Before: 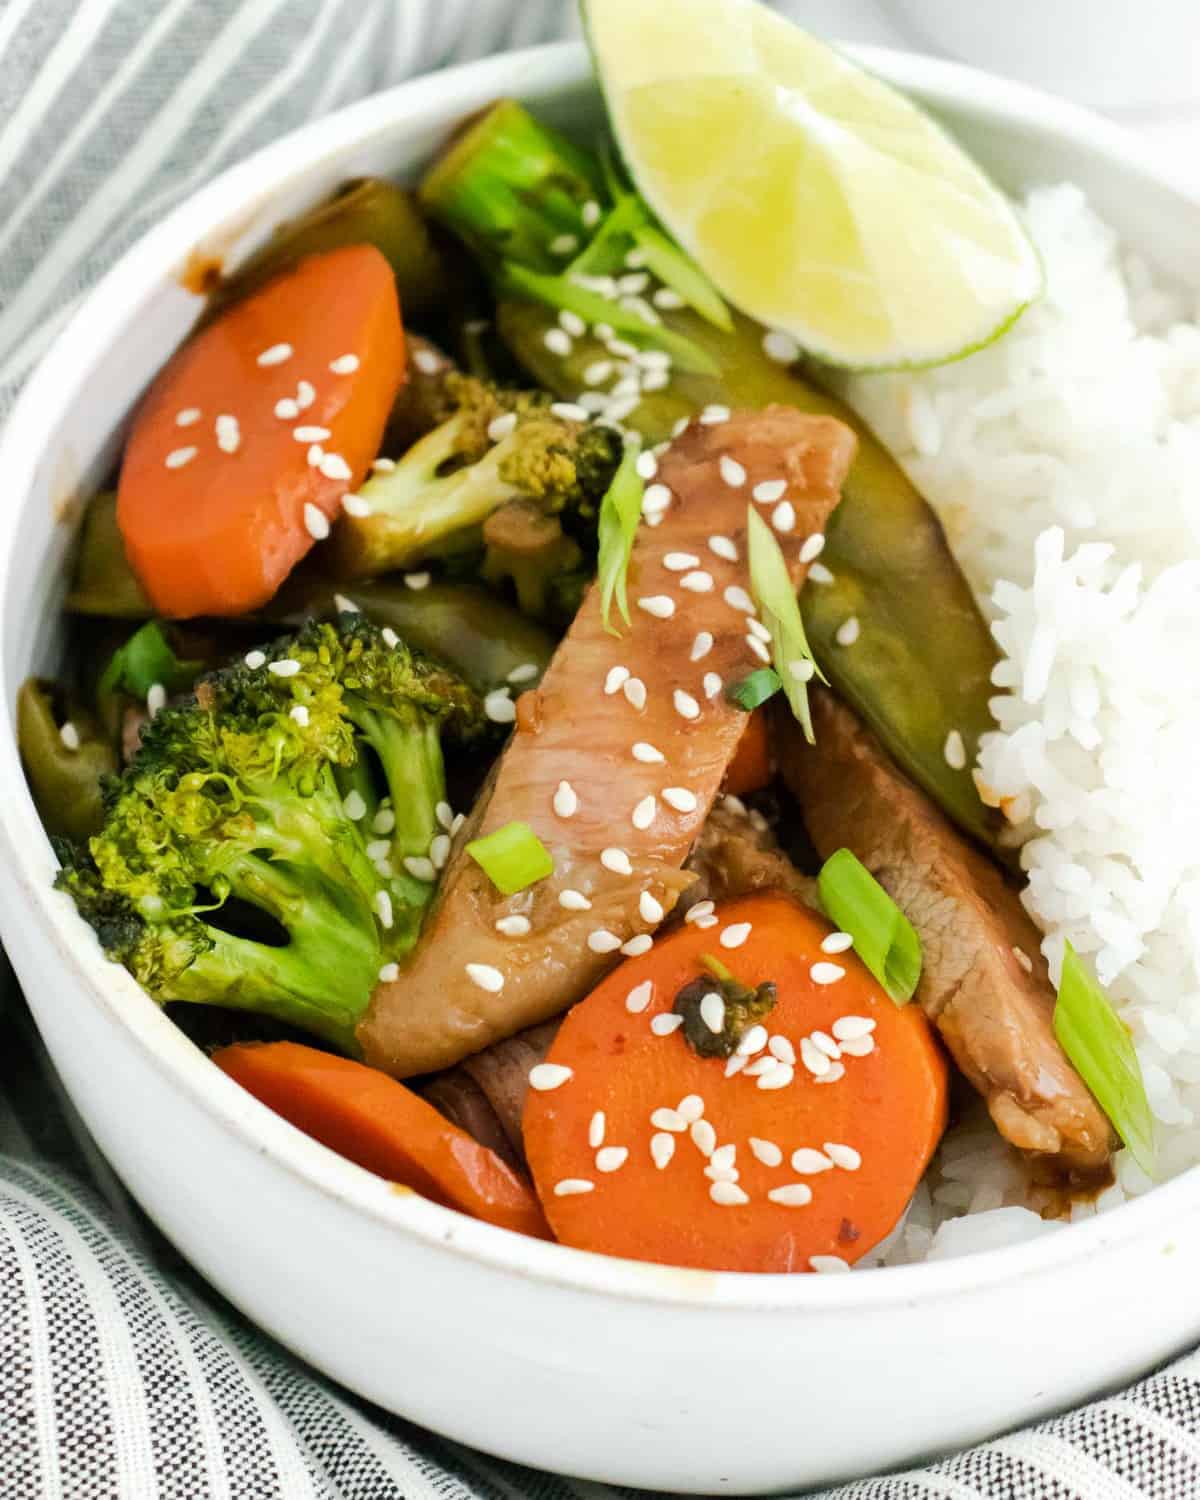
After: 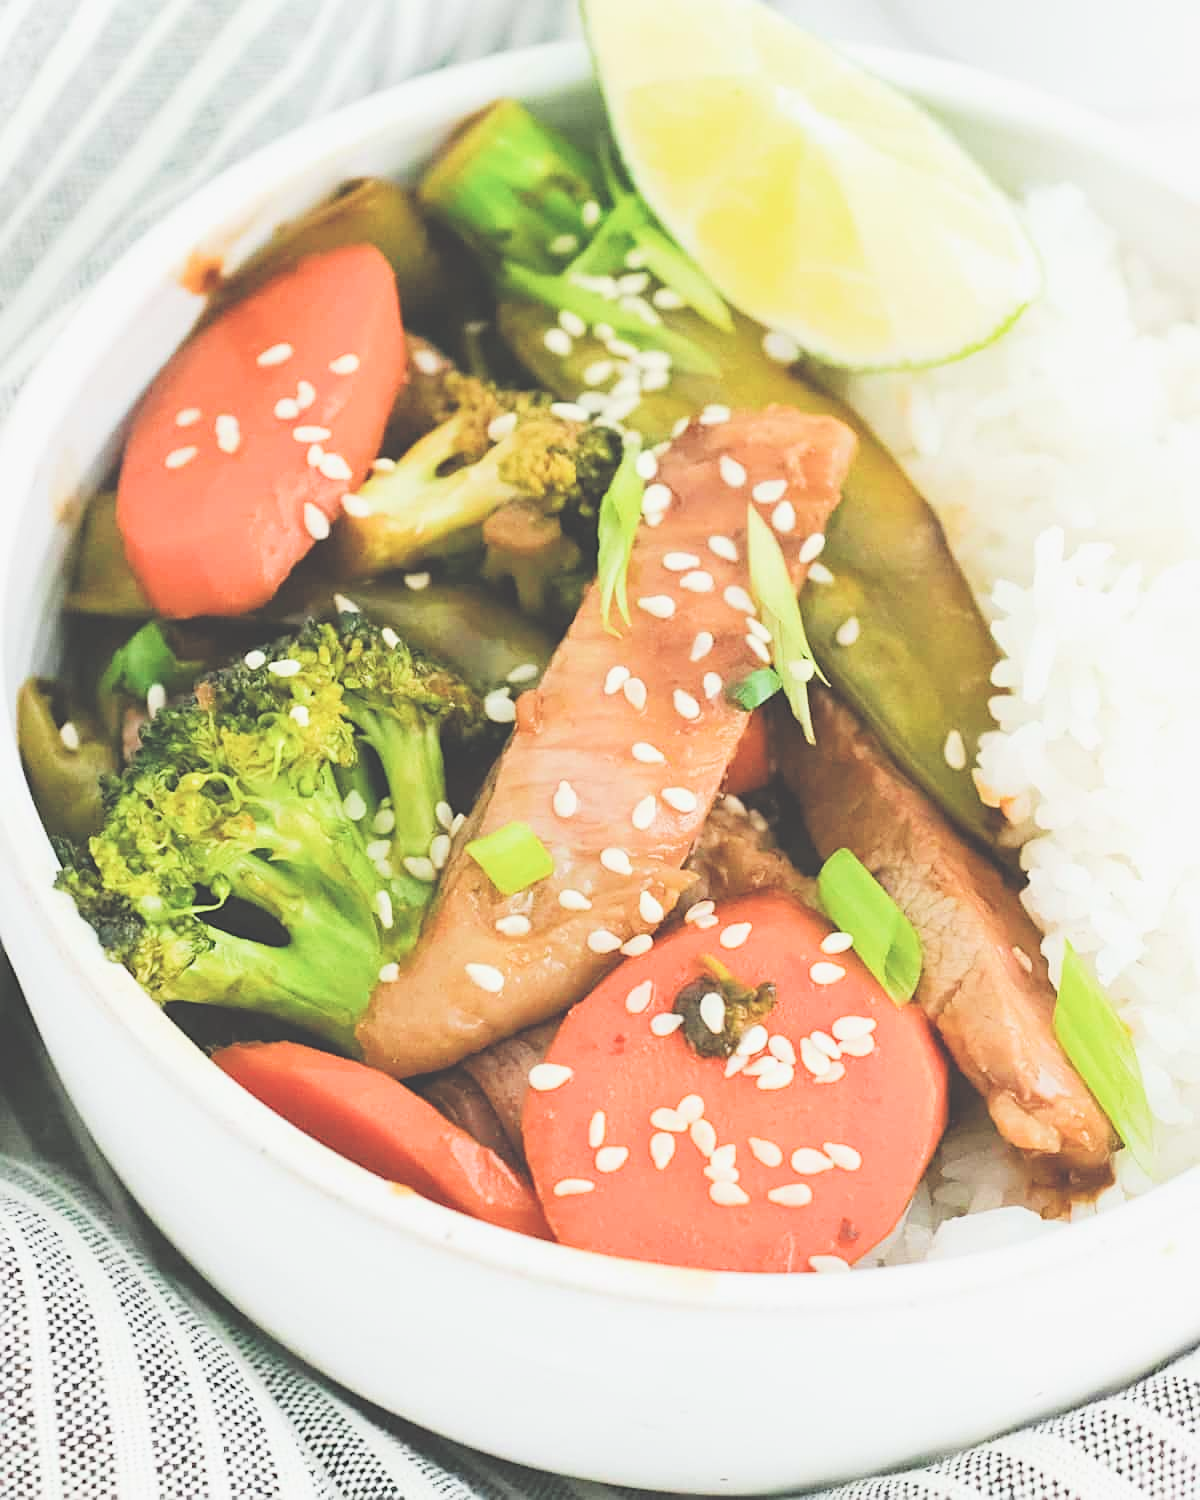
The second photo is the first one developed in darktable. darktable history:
filmic rgb: black relative exposure -7.65 EV, white relative exposure 4.56 EV, hardness 3.61
exposure: black level correction -0.023, exposure 1.397 EV, compensate highlight preservation false
sharpen: on, module defaults
